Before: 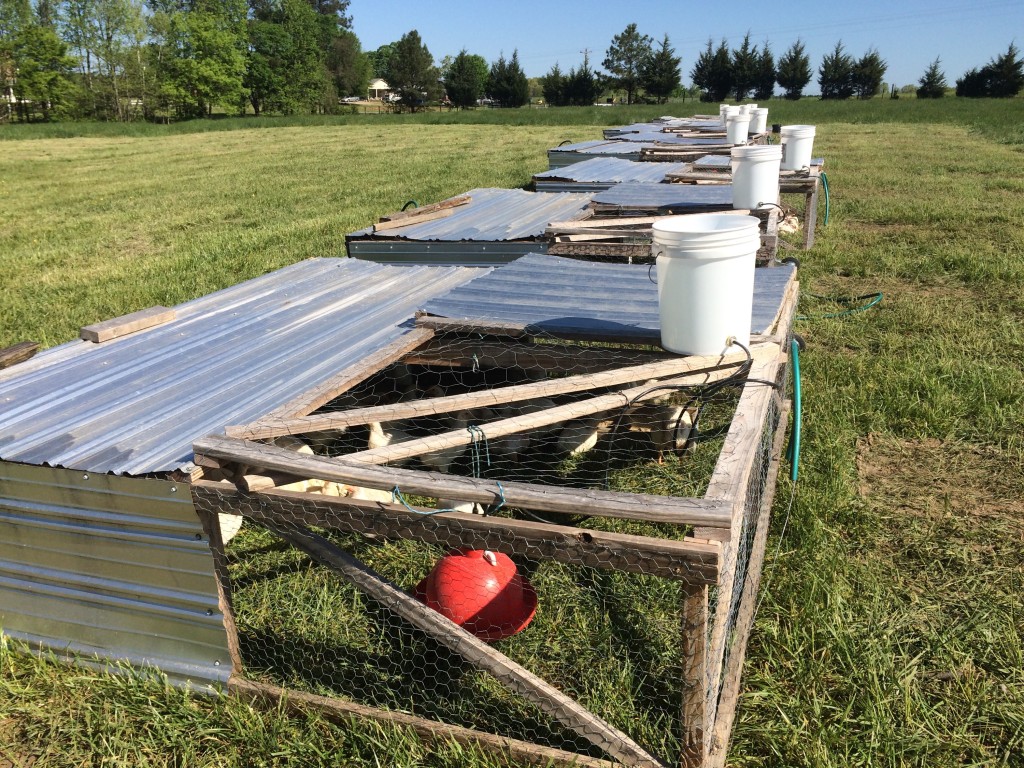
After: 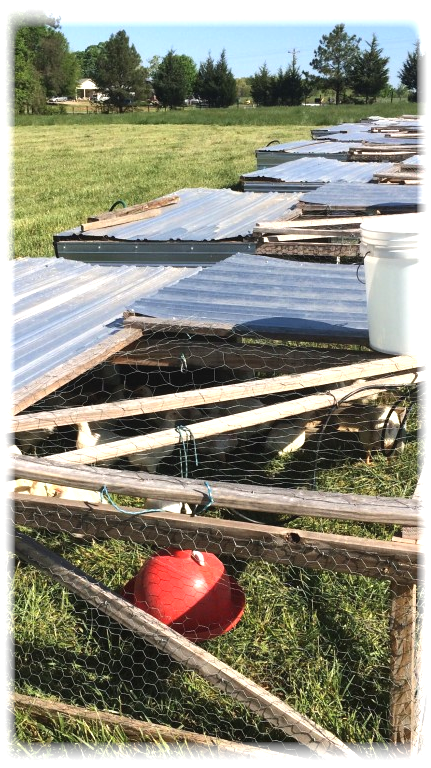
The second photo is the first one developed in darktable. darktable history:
exposure: black level correction -0.002, exposure 0.54 EV, compensate highlight preservation false
vignetting: fall-off start 93%, fall-off radius 5%, brightness 1, saturation -0.49, automatic ratio true, width/height ratio 1.332, shape 0.04, unbound false
crop: left 28.583%, right 29.231%
